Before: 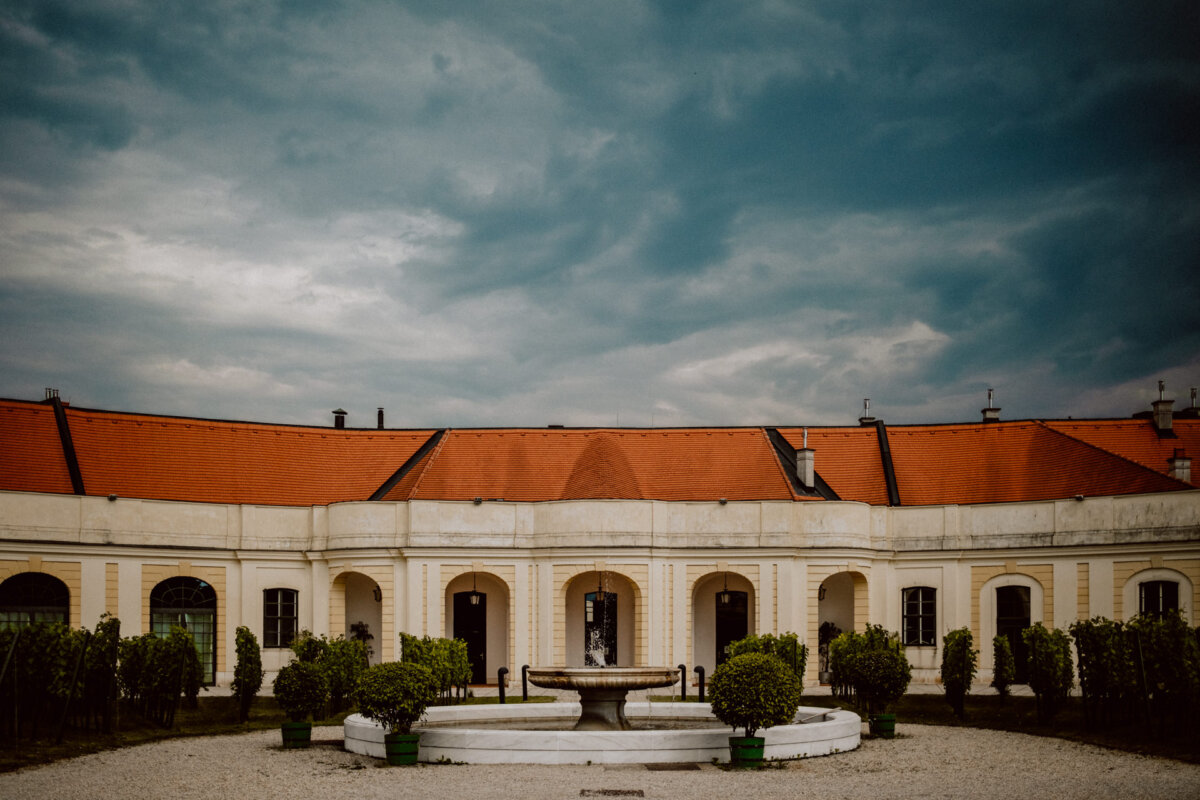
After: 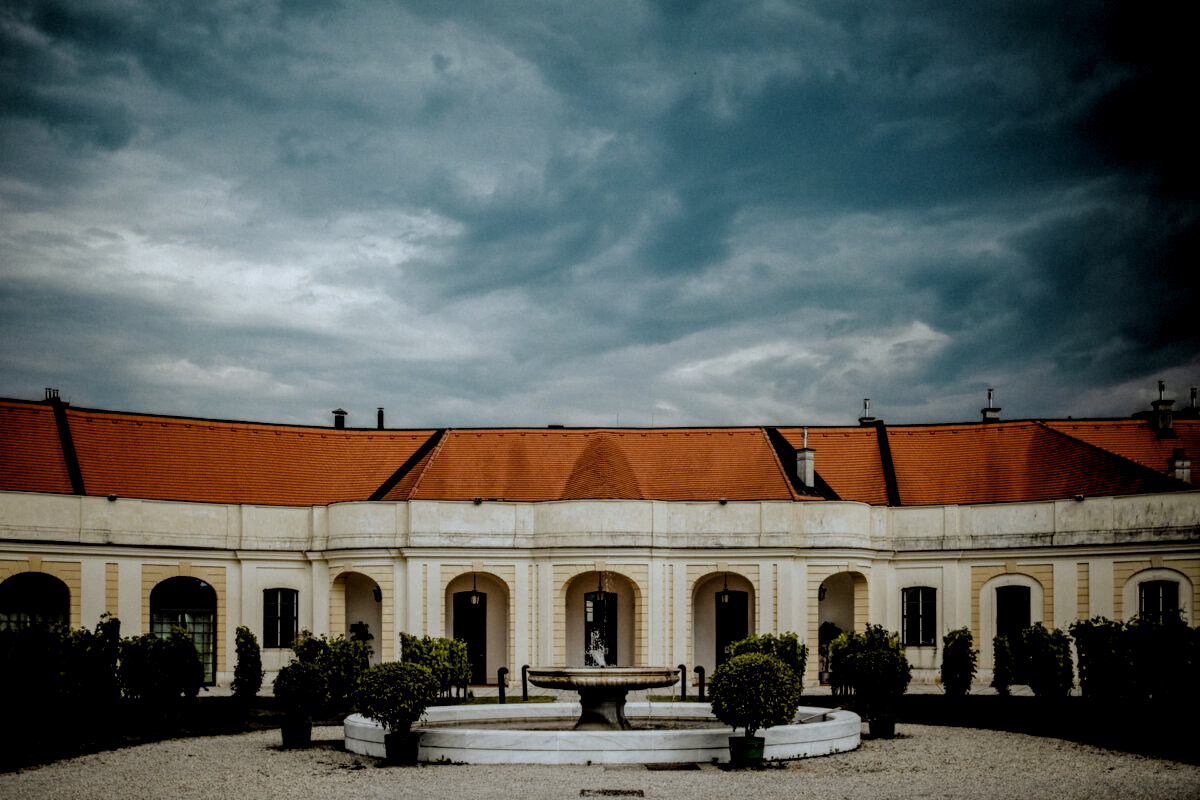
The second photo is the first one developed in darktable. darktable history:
local contrast: on, module defaults
white balance: red 0.925, blue 1.046
filmic rgb: black relative exposure -4.91 EV, white relative exposure 2.84 EV, hardness 3.7
